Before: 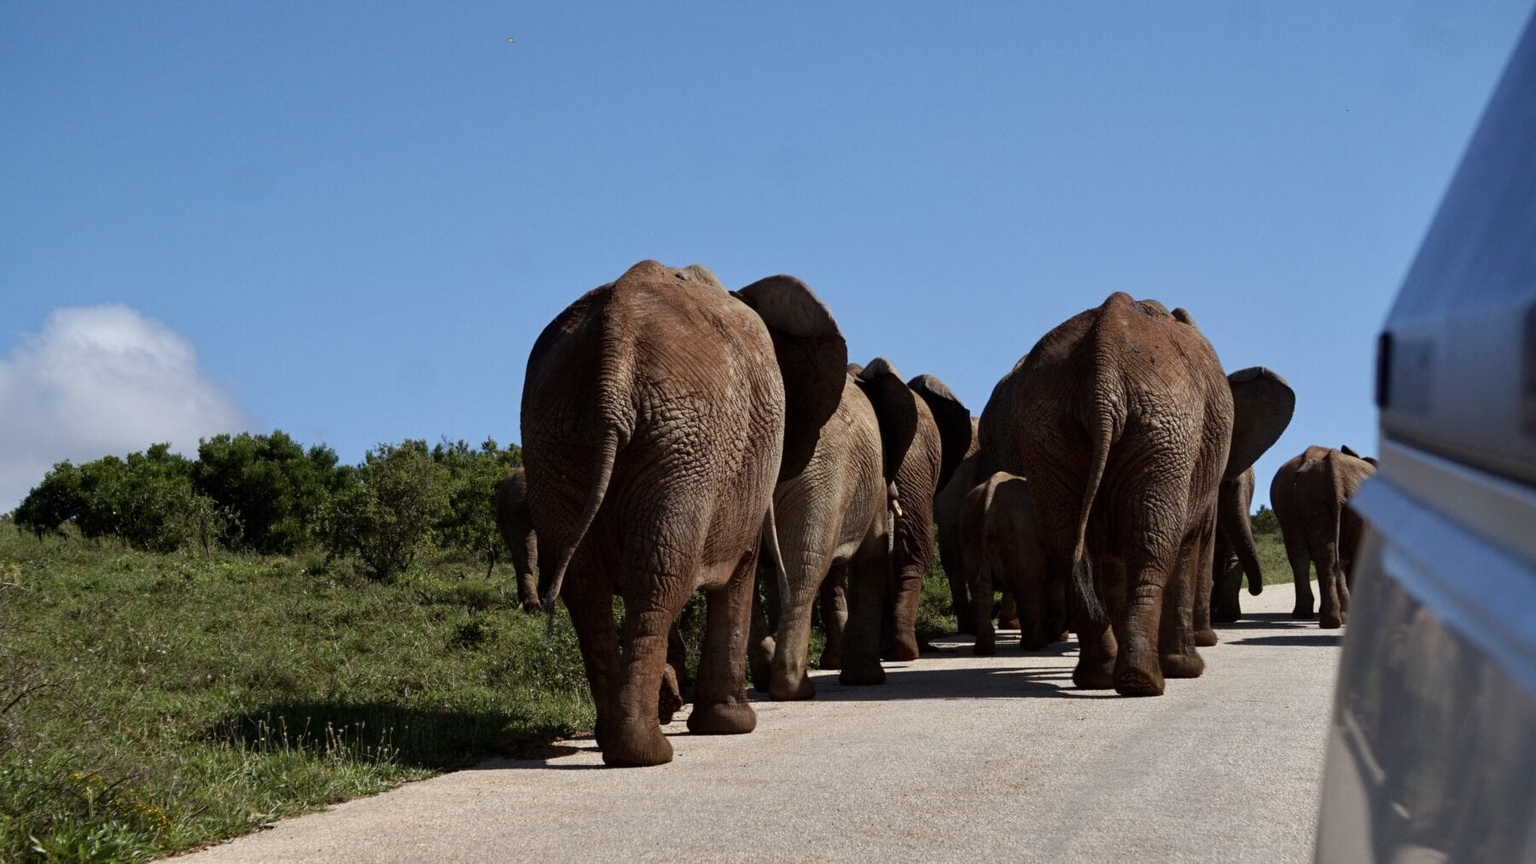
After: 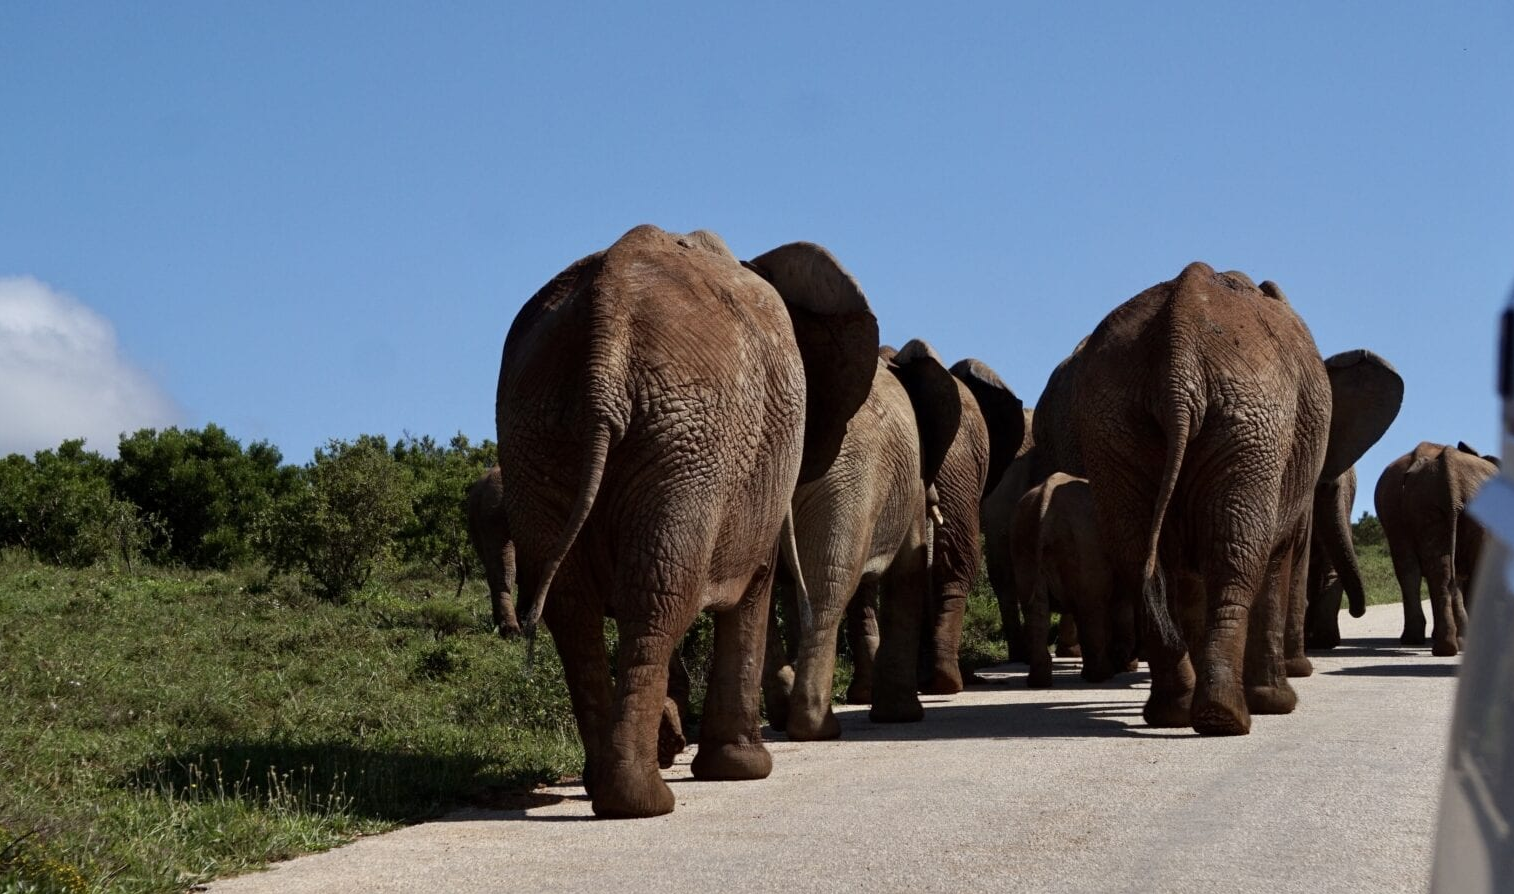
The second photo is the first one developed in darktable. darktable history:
crop: left 6.351%, top 7.966%, right 9.528%, bottom 3.685%
